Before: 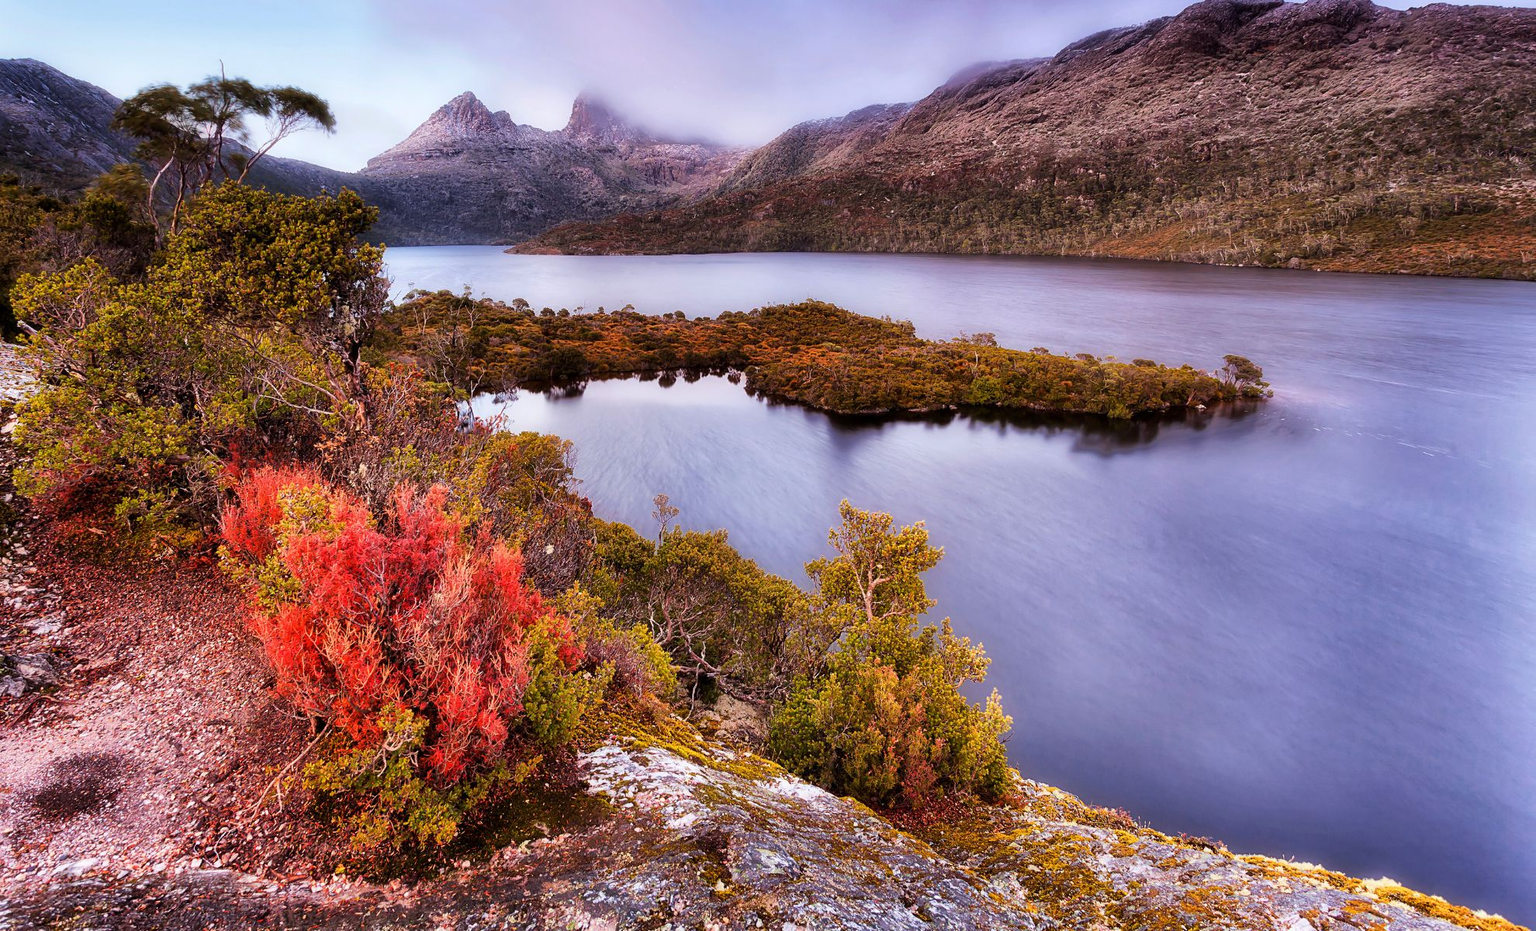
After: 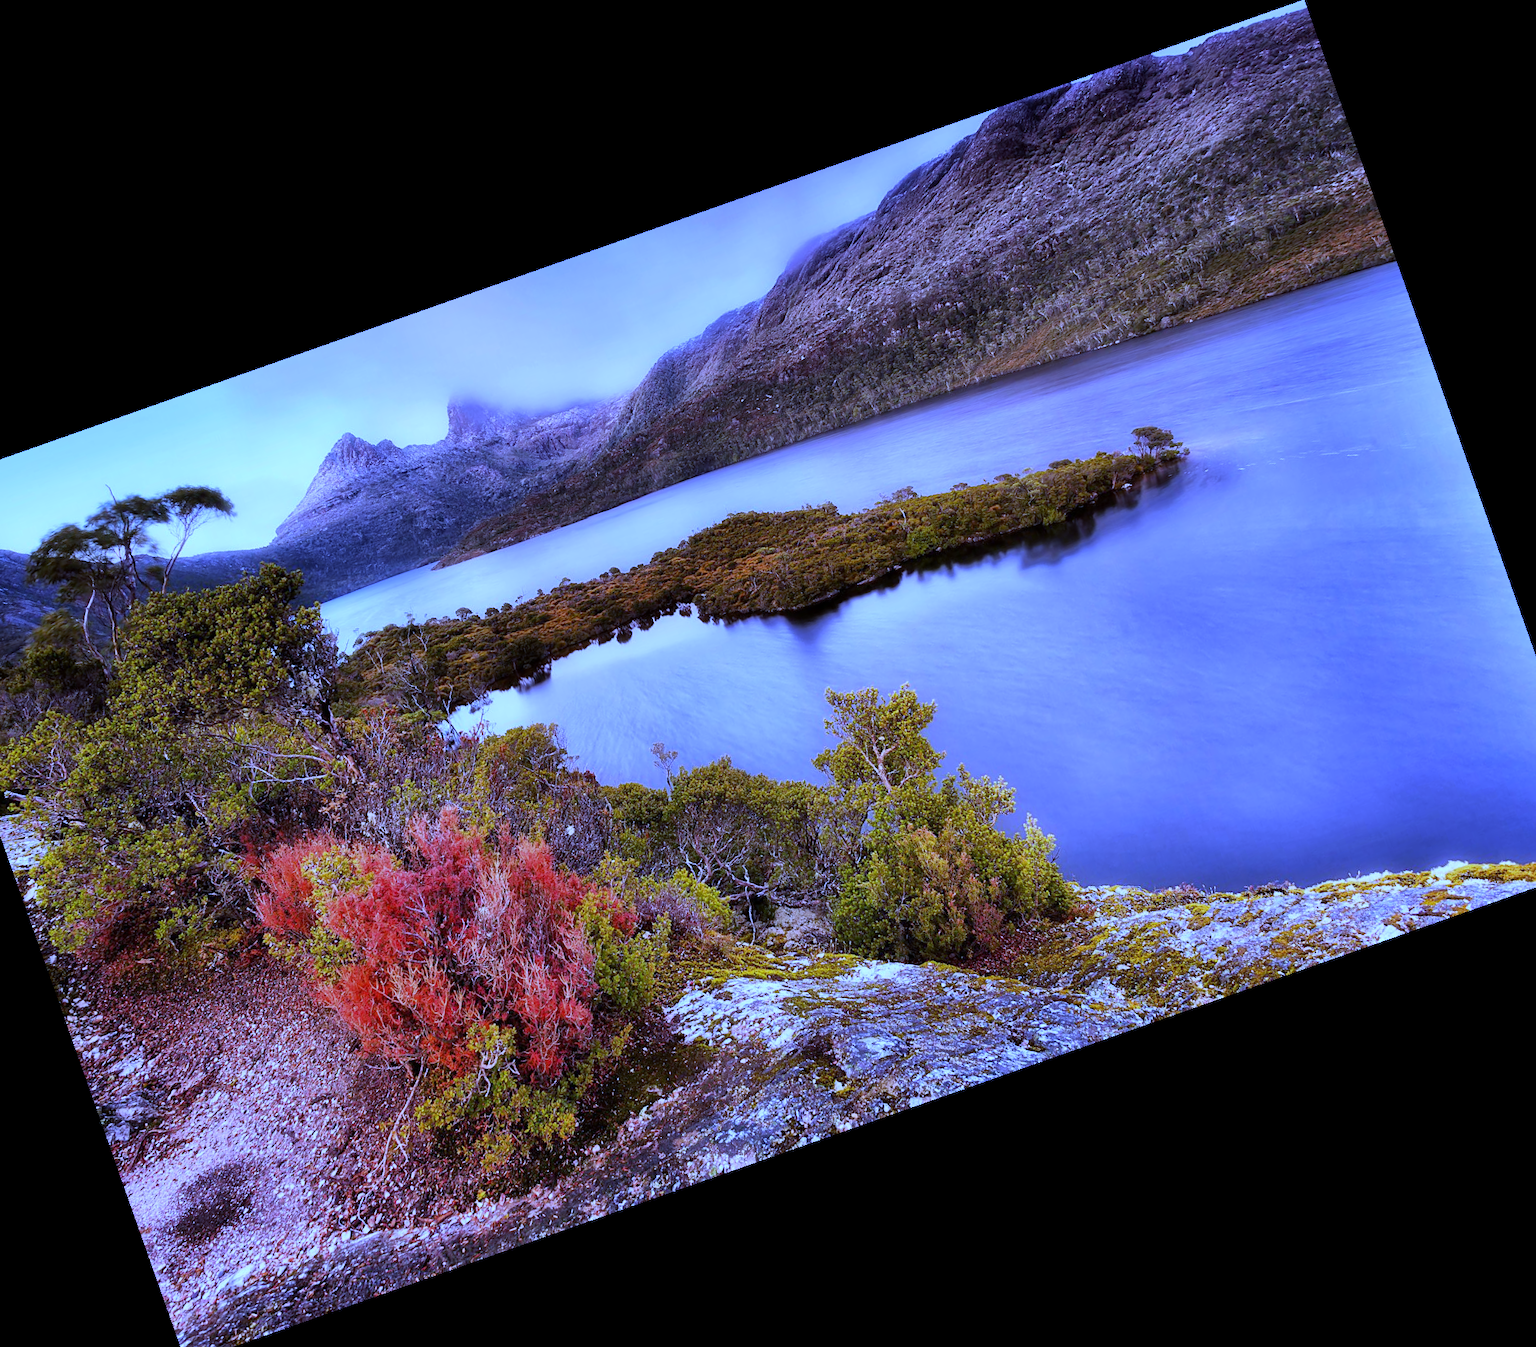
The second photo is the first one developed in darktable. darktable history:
white balance: red 0.766, blue 1.537
crop and rotate: angle 19.43°, left 6.812%, right 4.125%, bottom 1.087%
